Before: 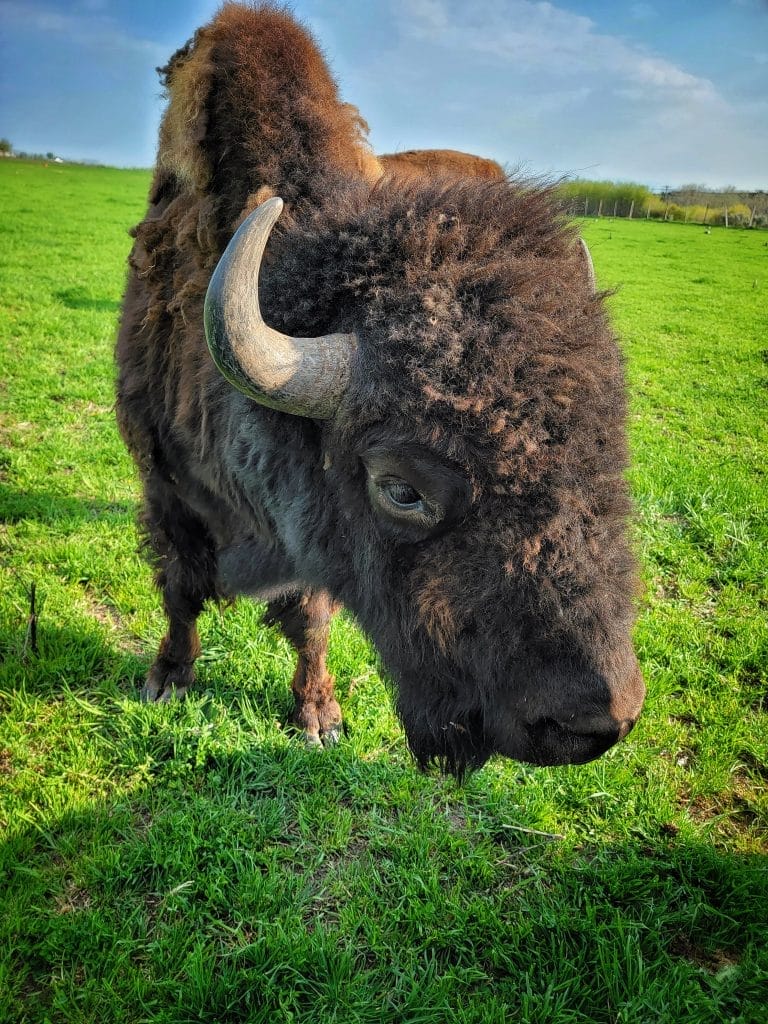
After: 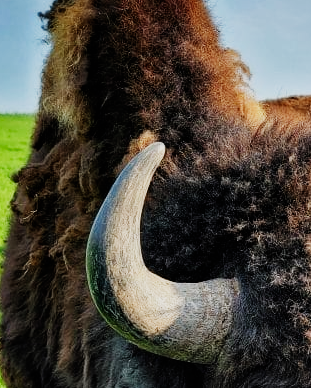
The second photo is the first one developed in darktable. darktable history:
crop: left 15.452%, top 5.459%, right 43.956%, bottom 56.62%
sigmoid: contrast 1.81, skew -0.21, preserve hue 0%, red attenuation 0.1, red rotation 0.035, green attenuation 0.1, green rotation -0.017, blue attenuation 0.15, blue rotation -0.052, base primaries Rec2020
